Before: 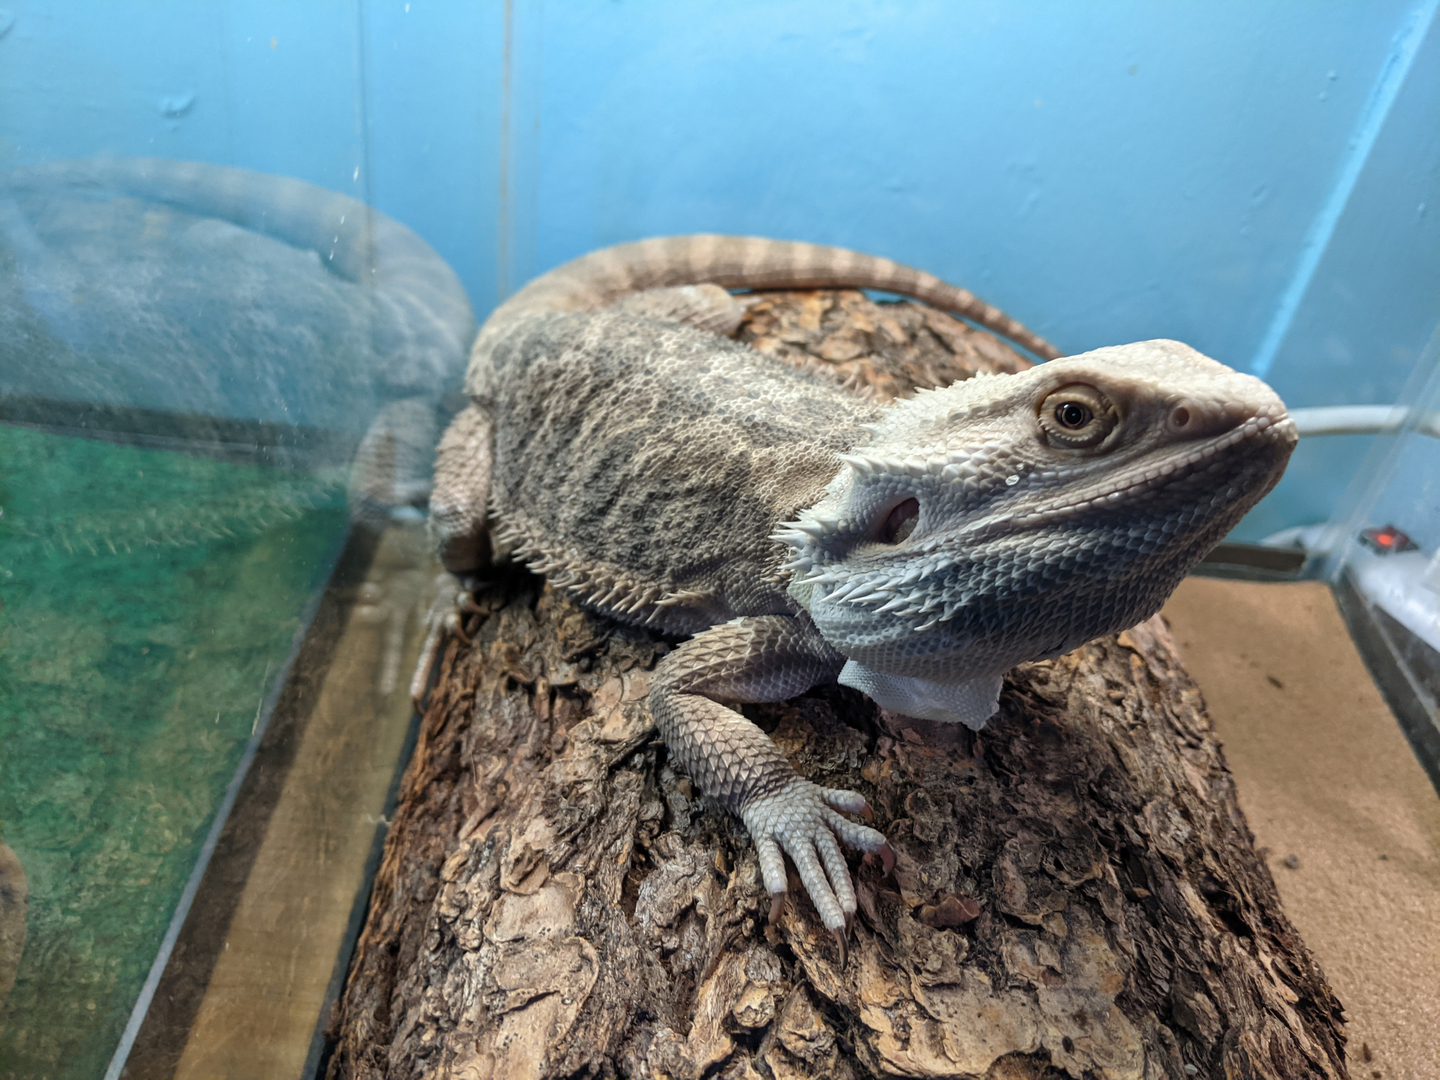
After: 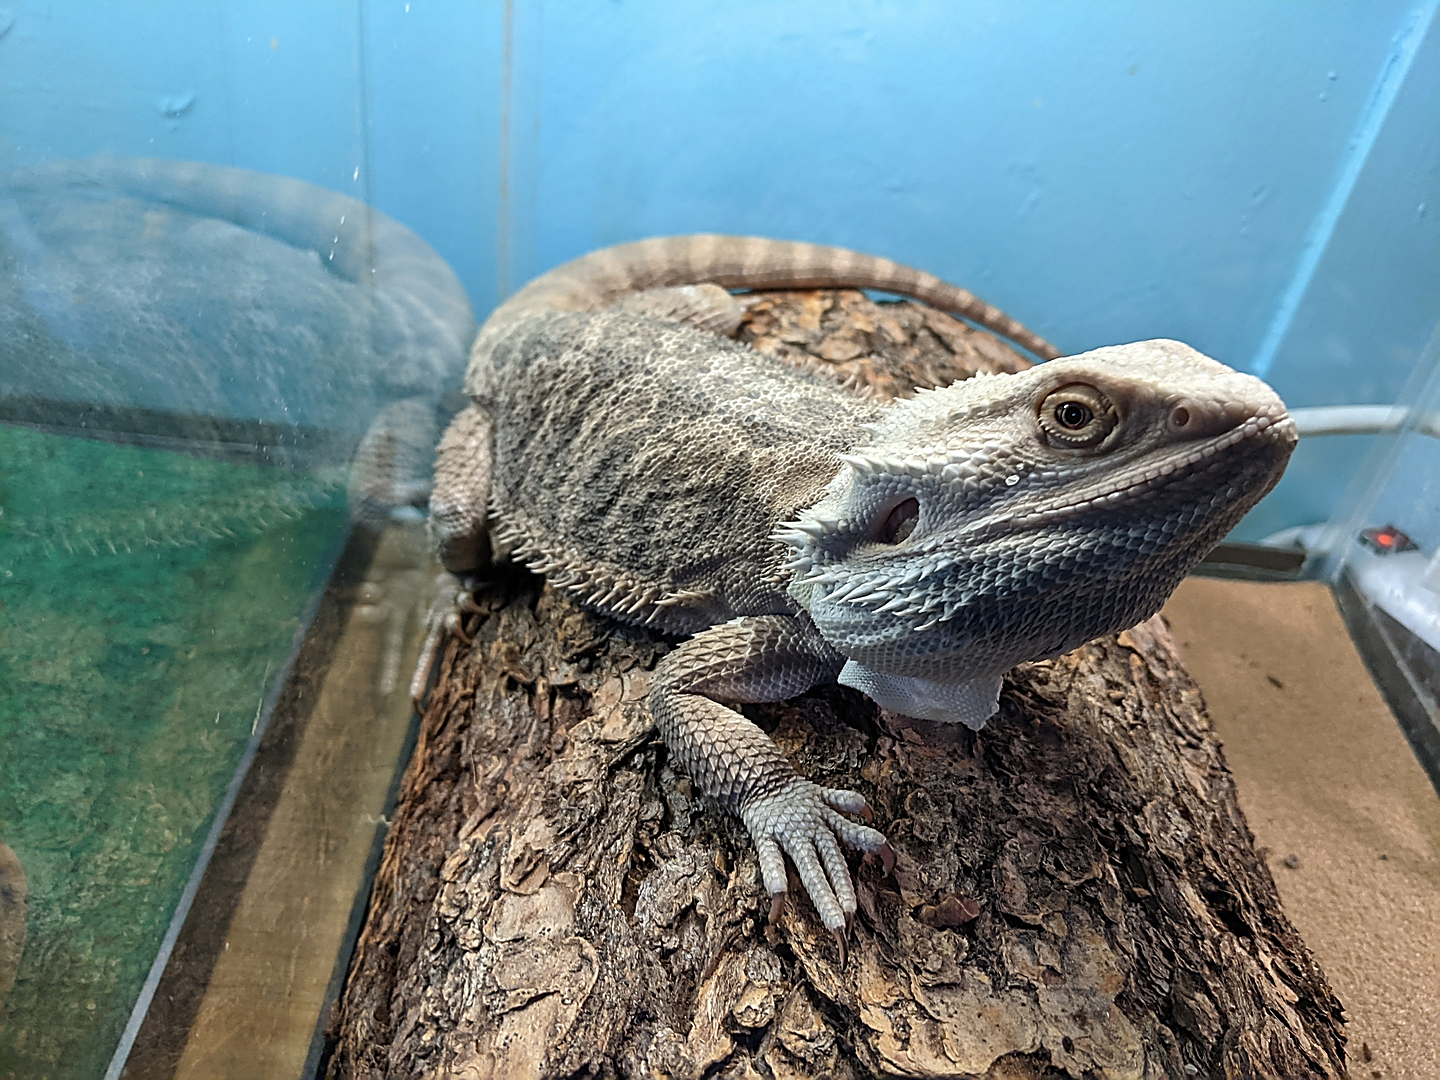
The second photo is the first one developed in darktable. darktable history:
sharpen: radius 1.646, amount 1.289
tone equalizer: edges refinement/feathering 500, mask exposure compensation -1.57 EV, preserve details no
